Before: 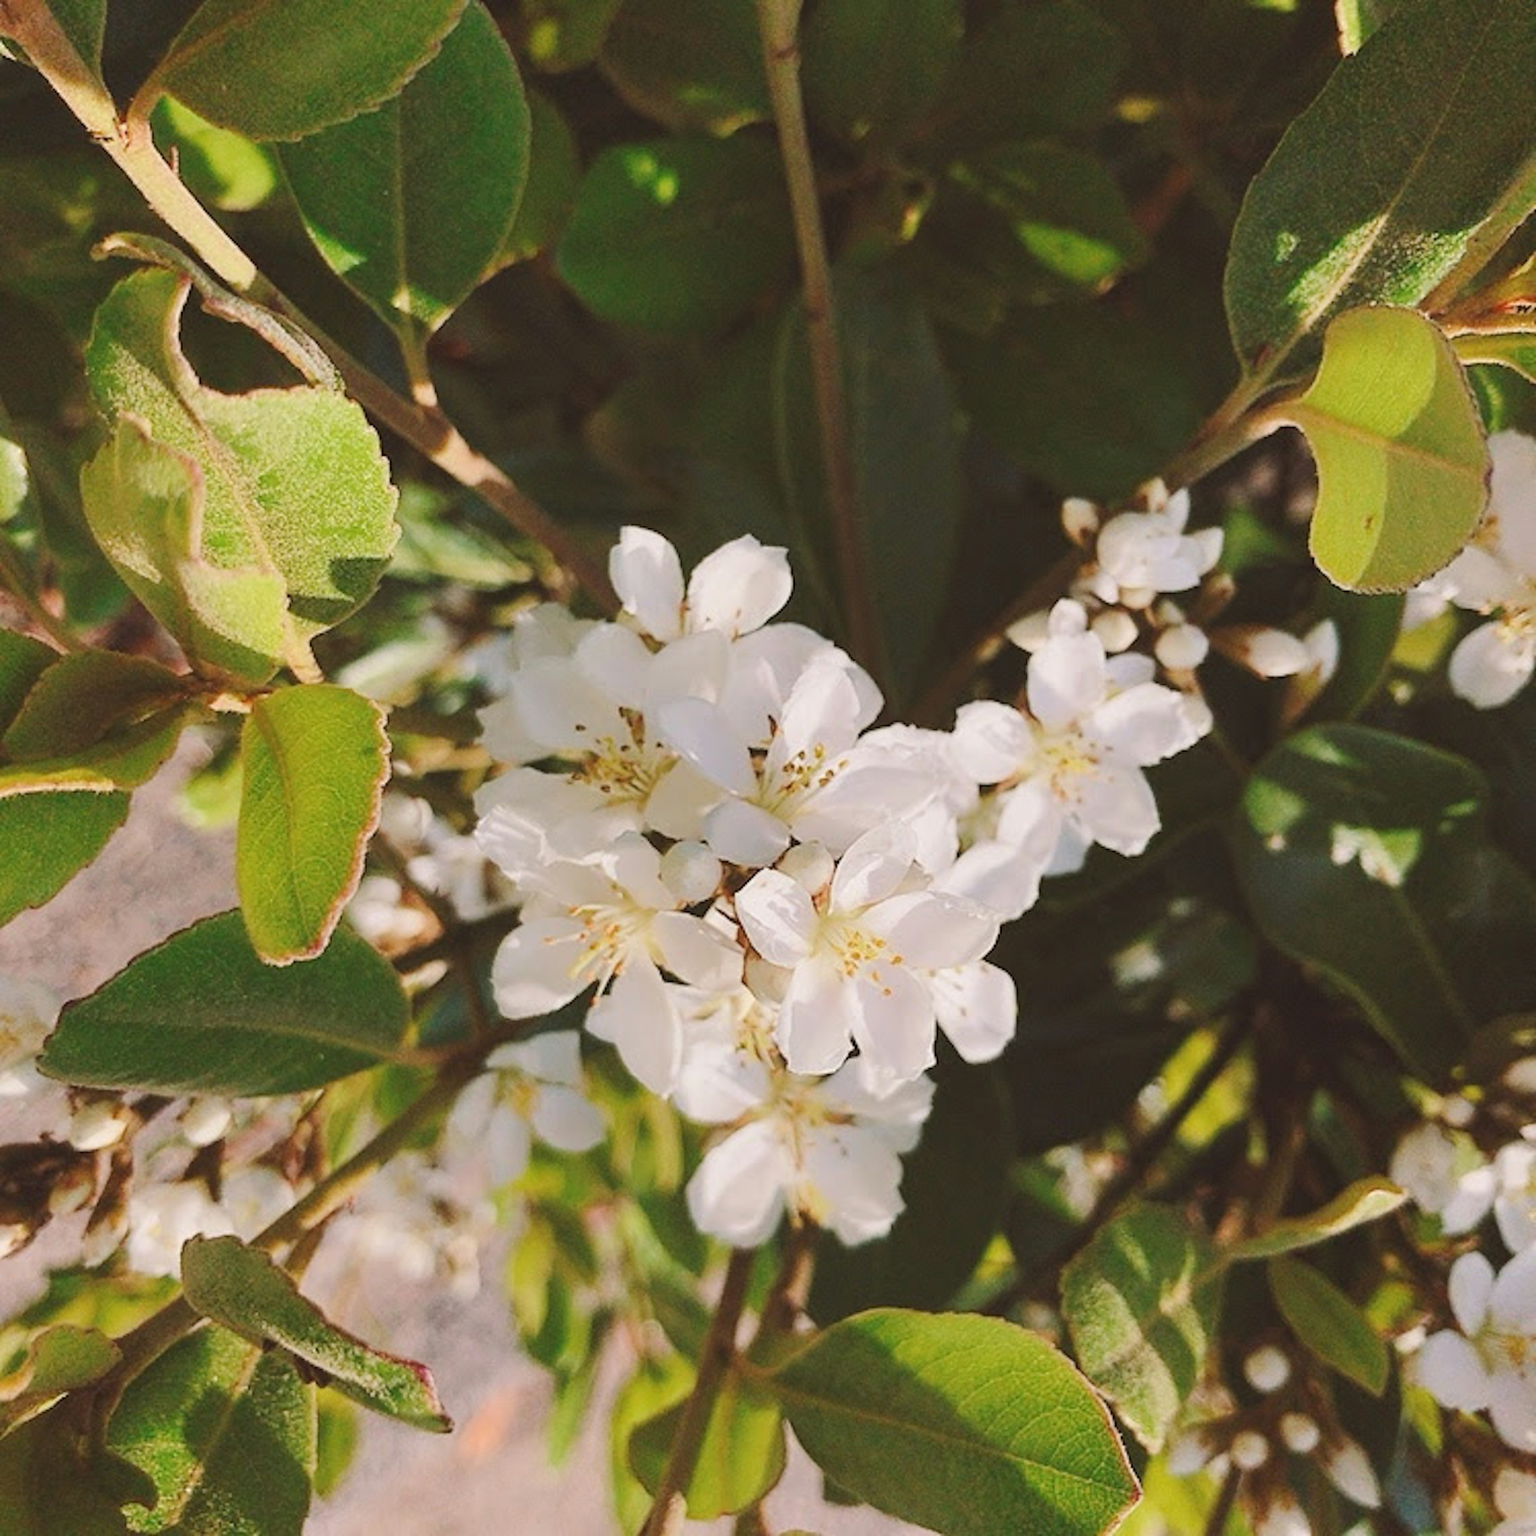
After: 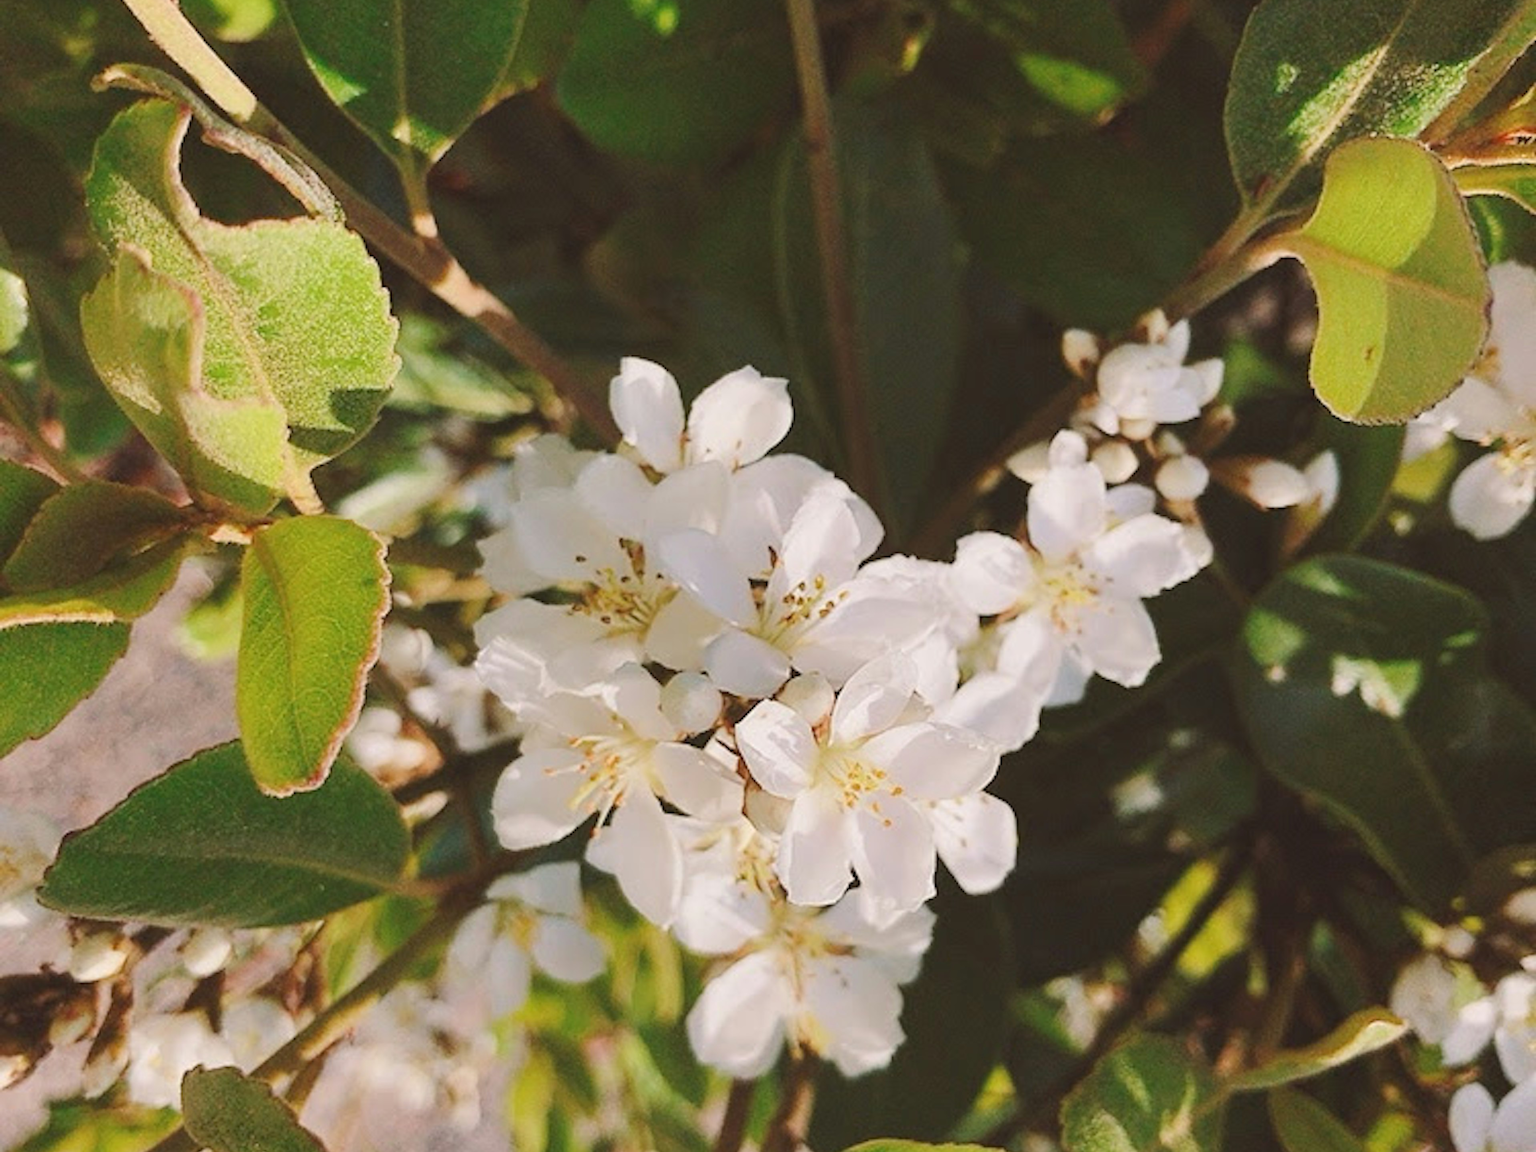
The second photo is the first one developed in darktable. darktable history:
white balance: red 1, blue 1
crop: top 11.038%, bottom 13.962%
